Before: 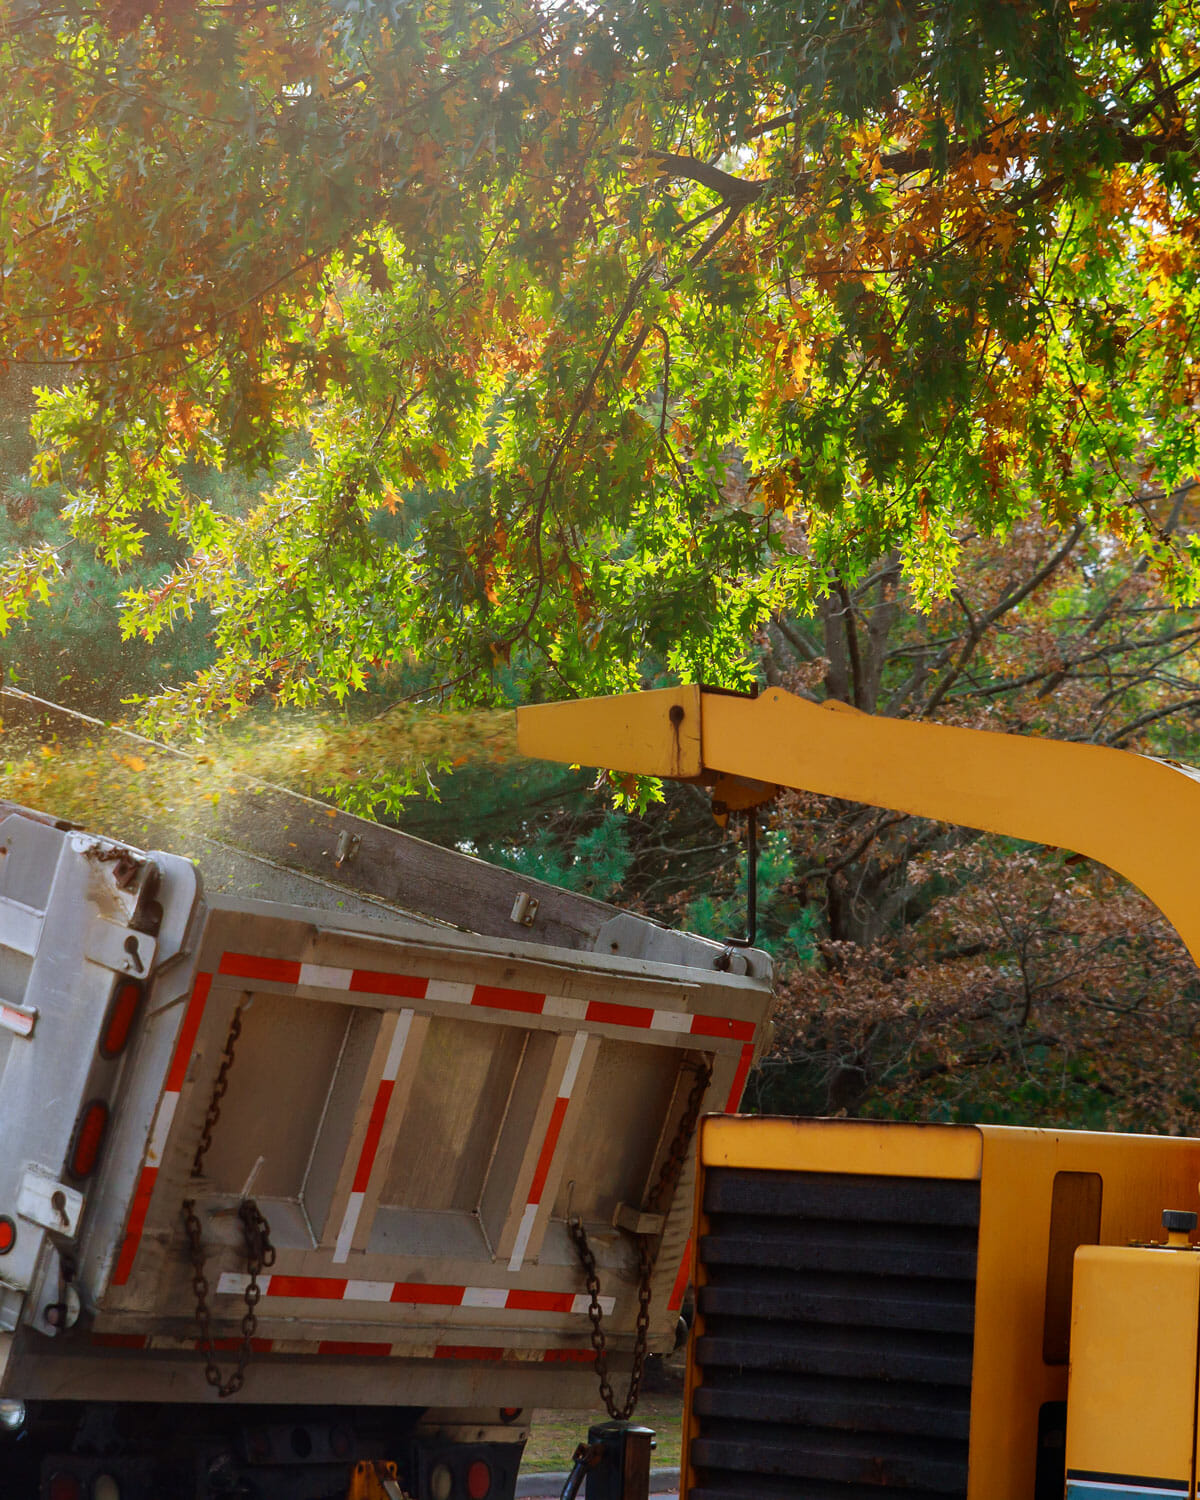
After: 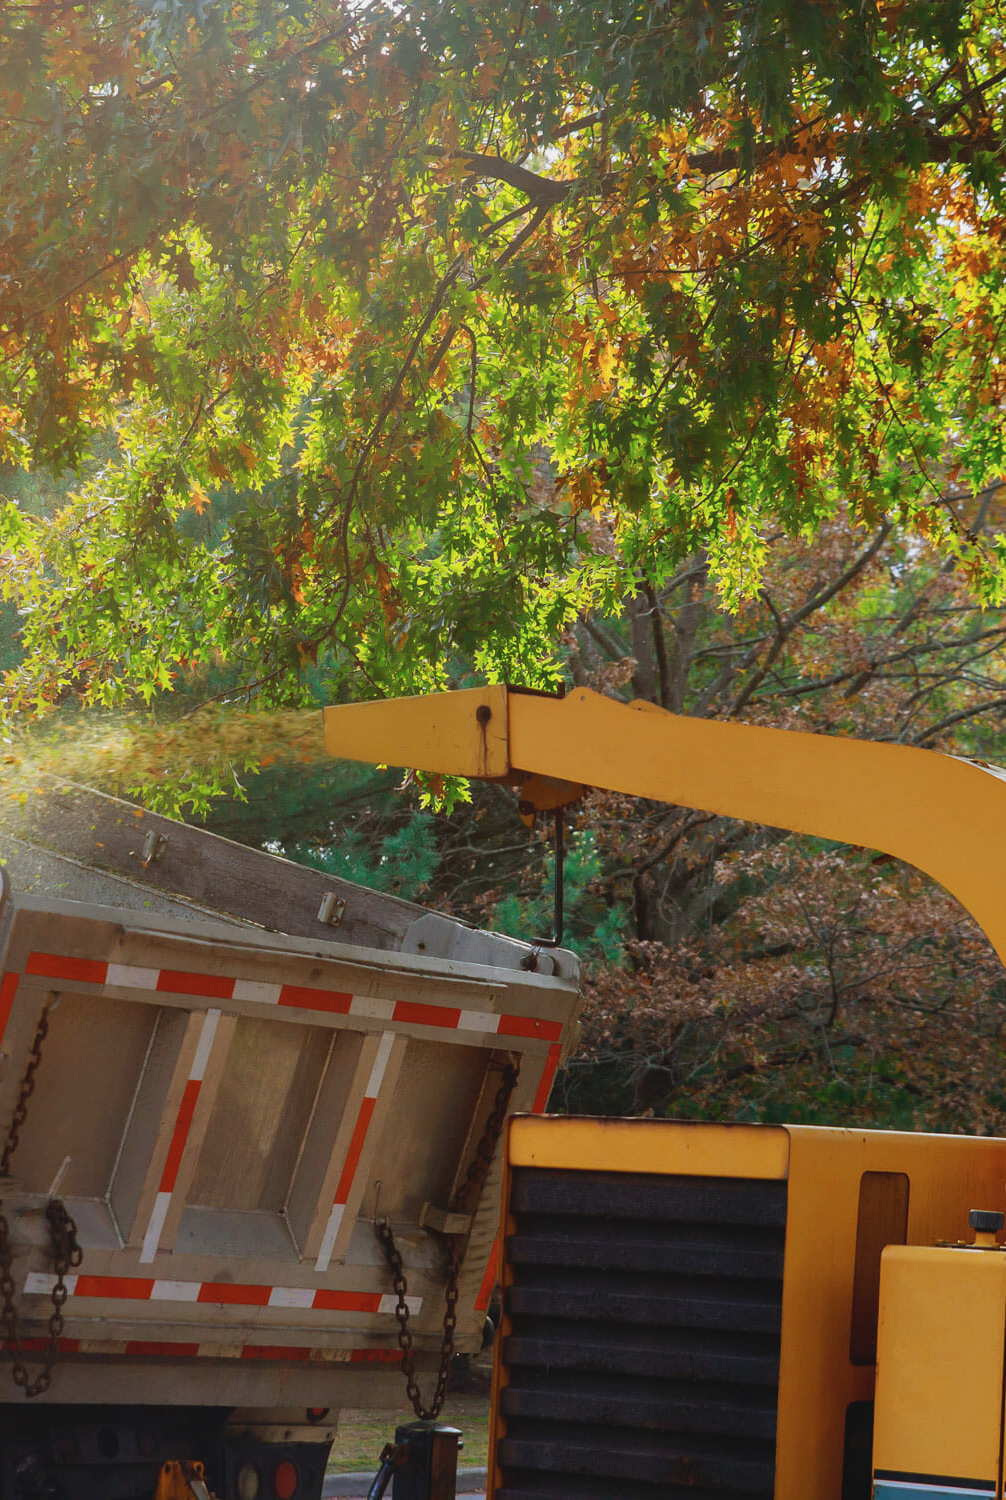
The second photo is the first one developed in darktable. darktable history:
crop: left 16.145%
contrast brightness saturation: contrast -0.1, saturation -0.1
